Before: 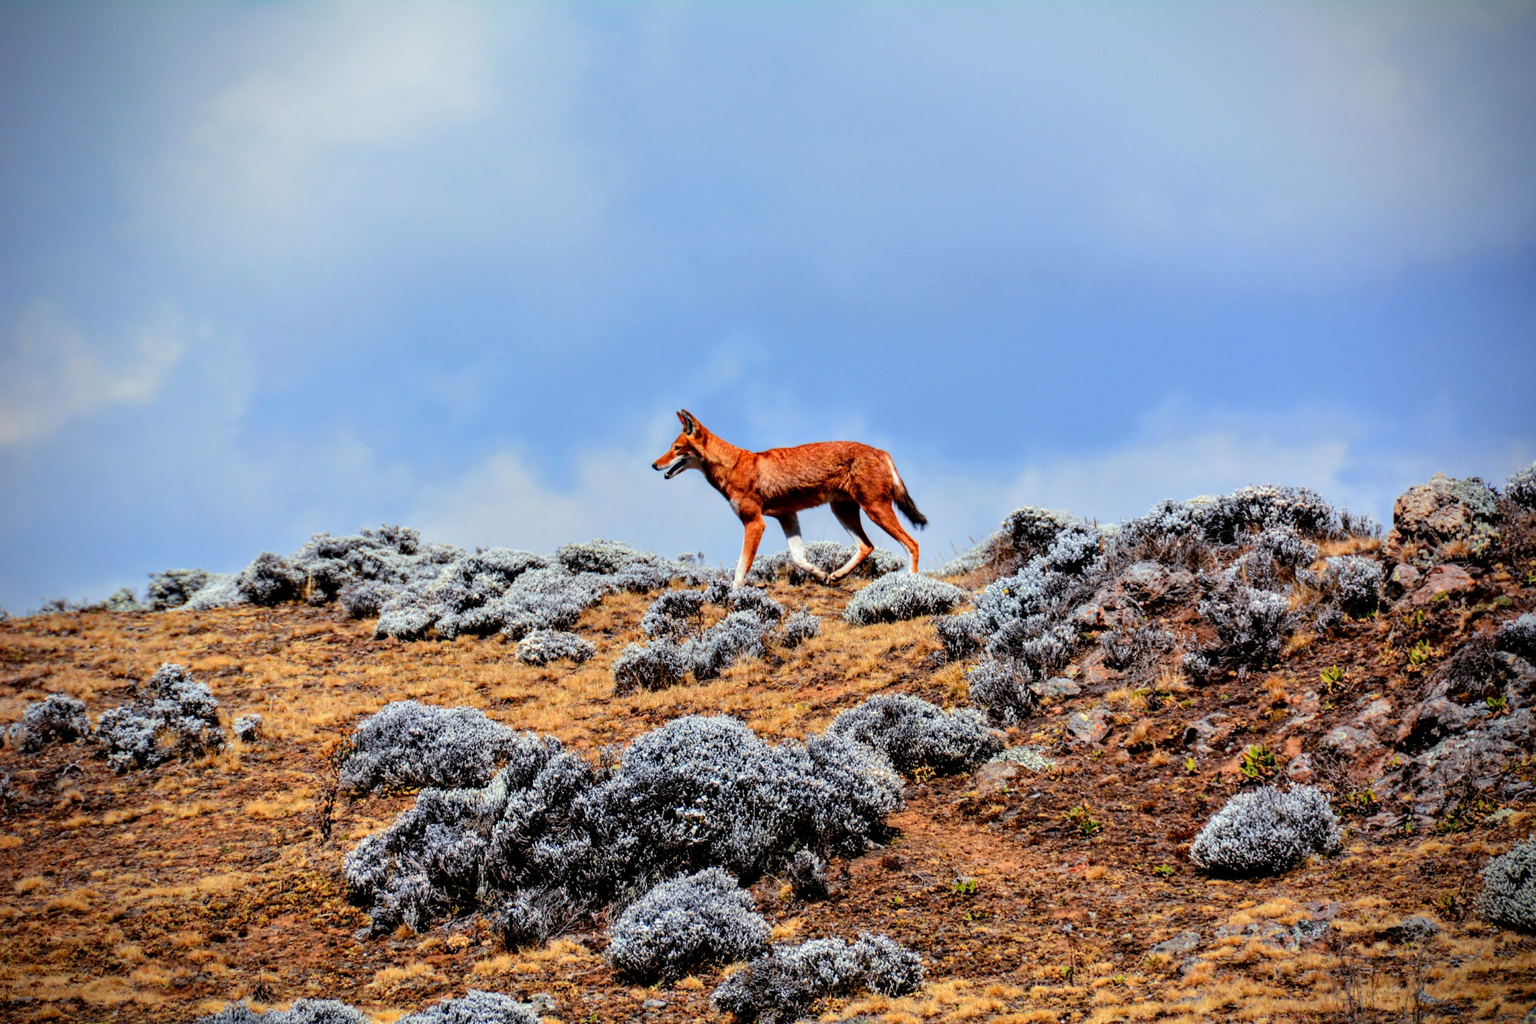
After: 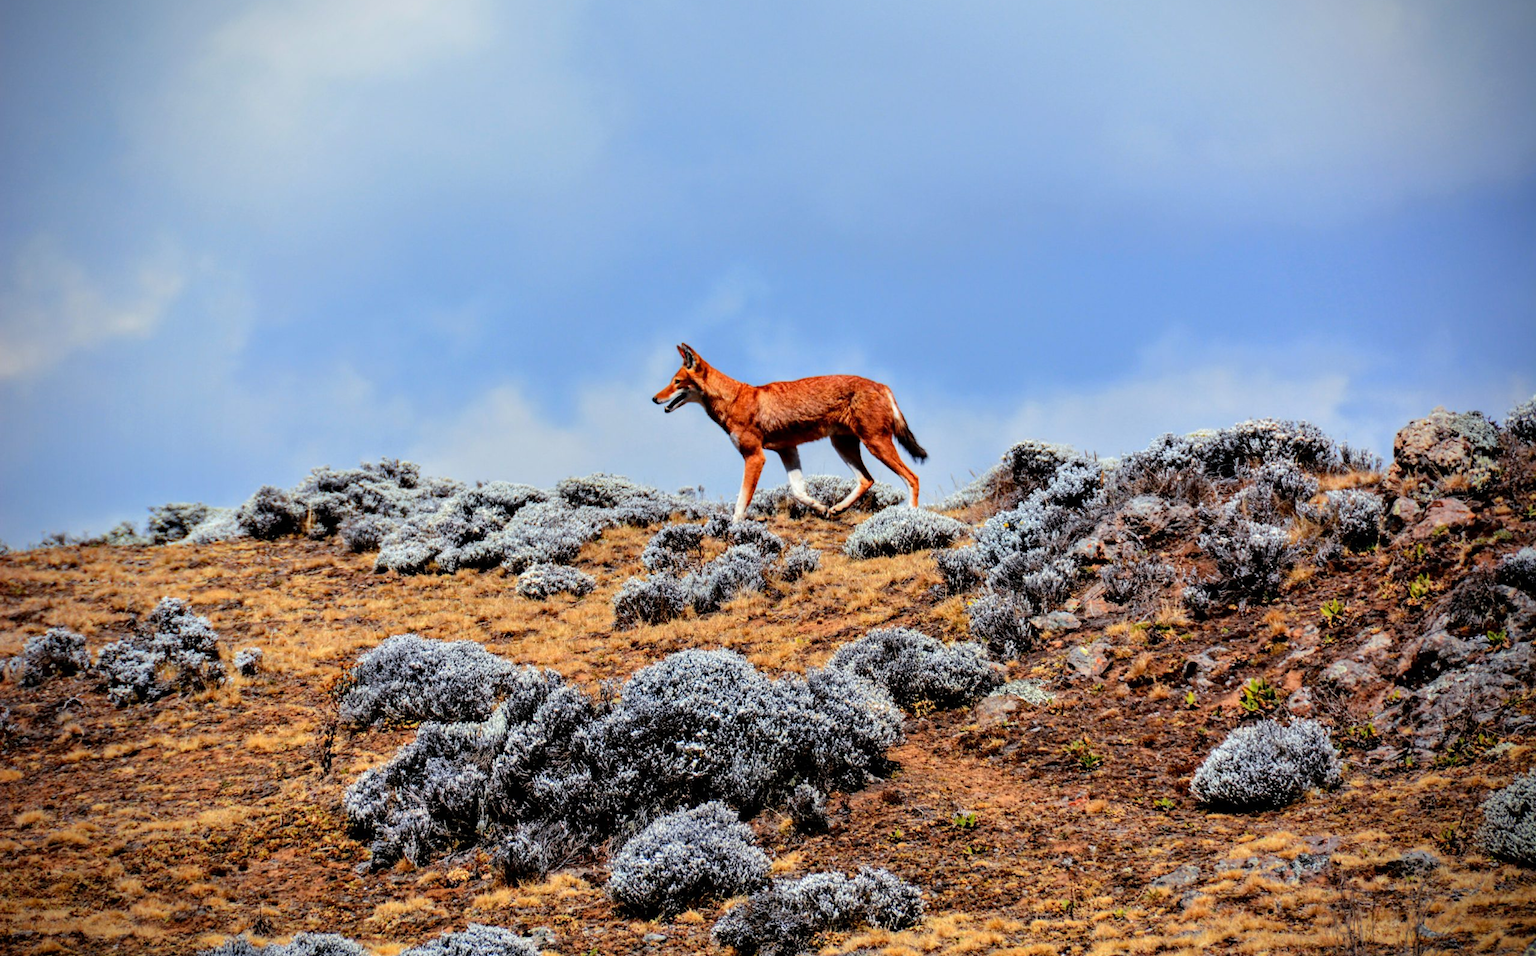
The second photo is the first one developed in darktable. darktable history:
crop and rotate: top 6.571%
